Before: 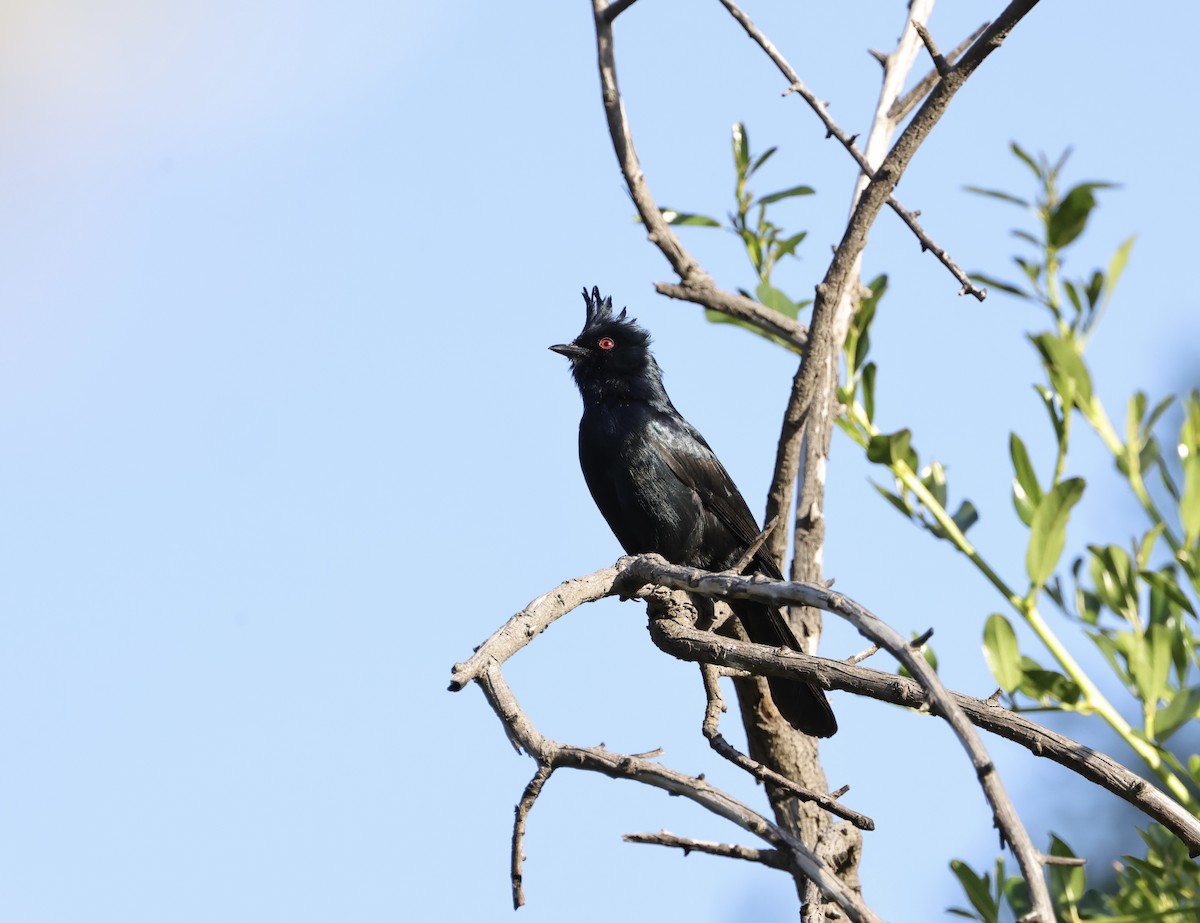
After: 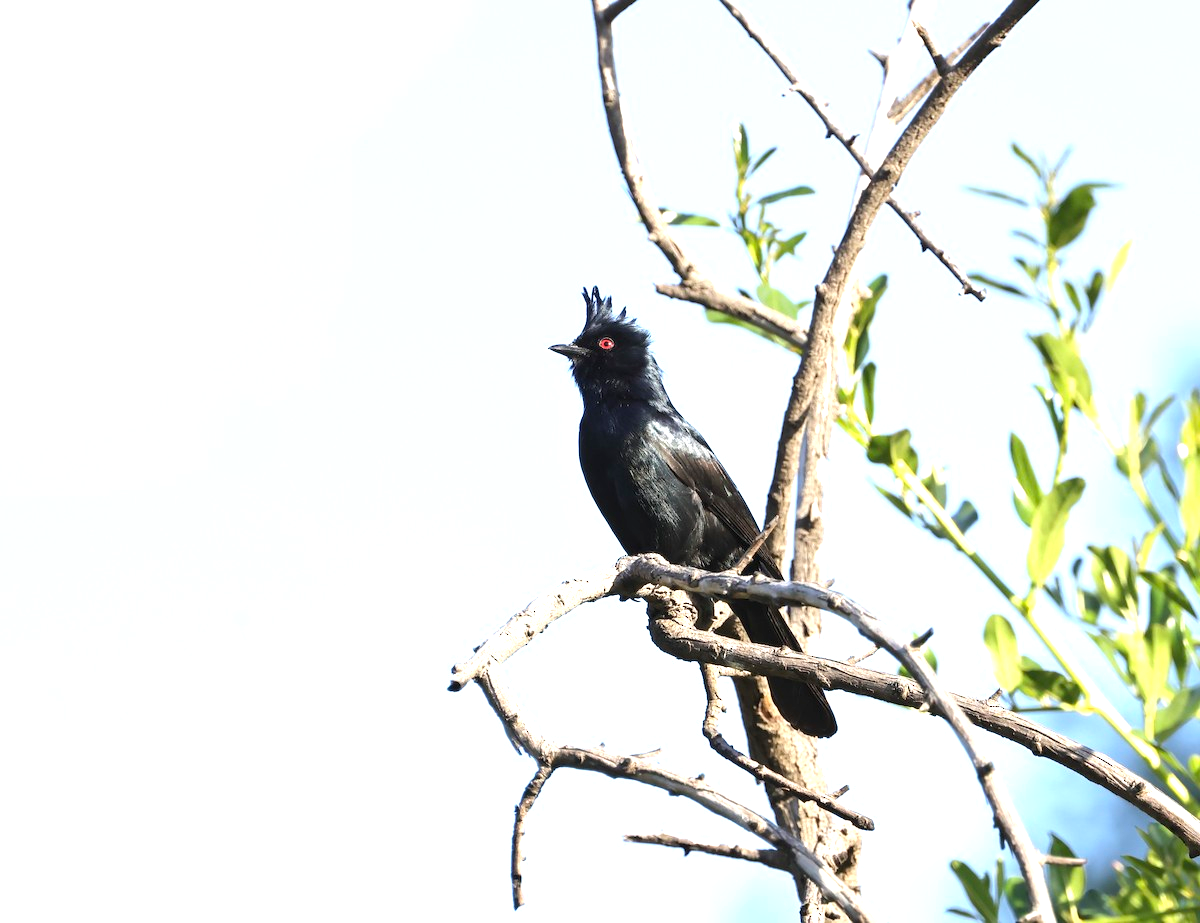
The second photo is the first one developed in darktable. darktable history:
exposure: black level correction 0, exposure 0.951 EV, compensate highlight preservation false
